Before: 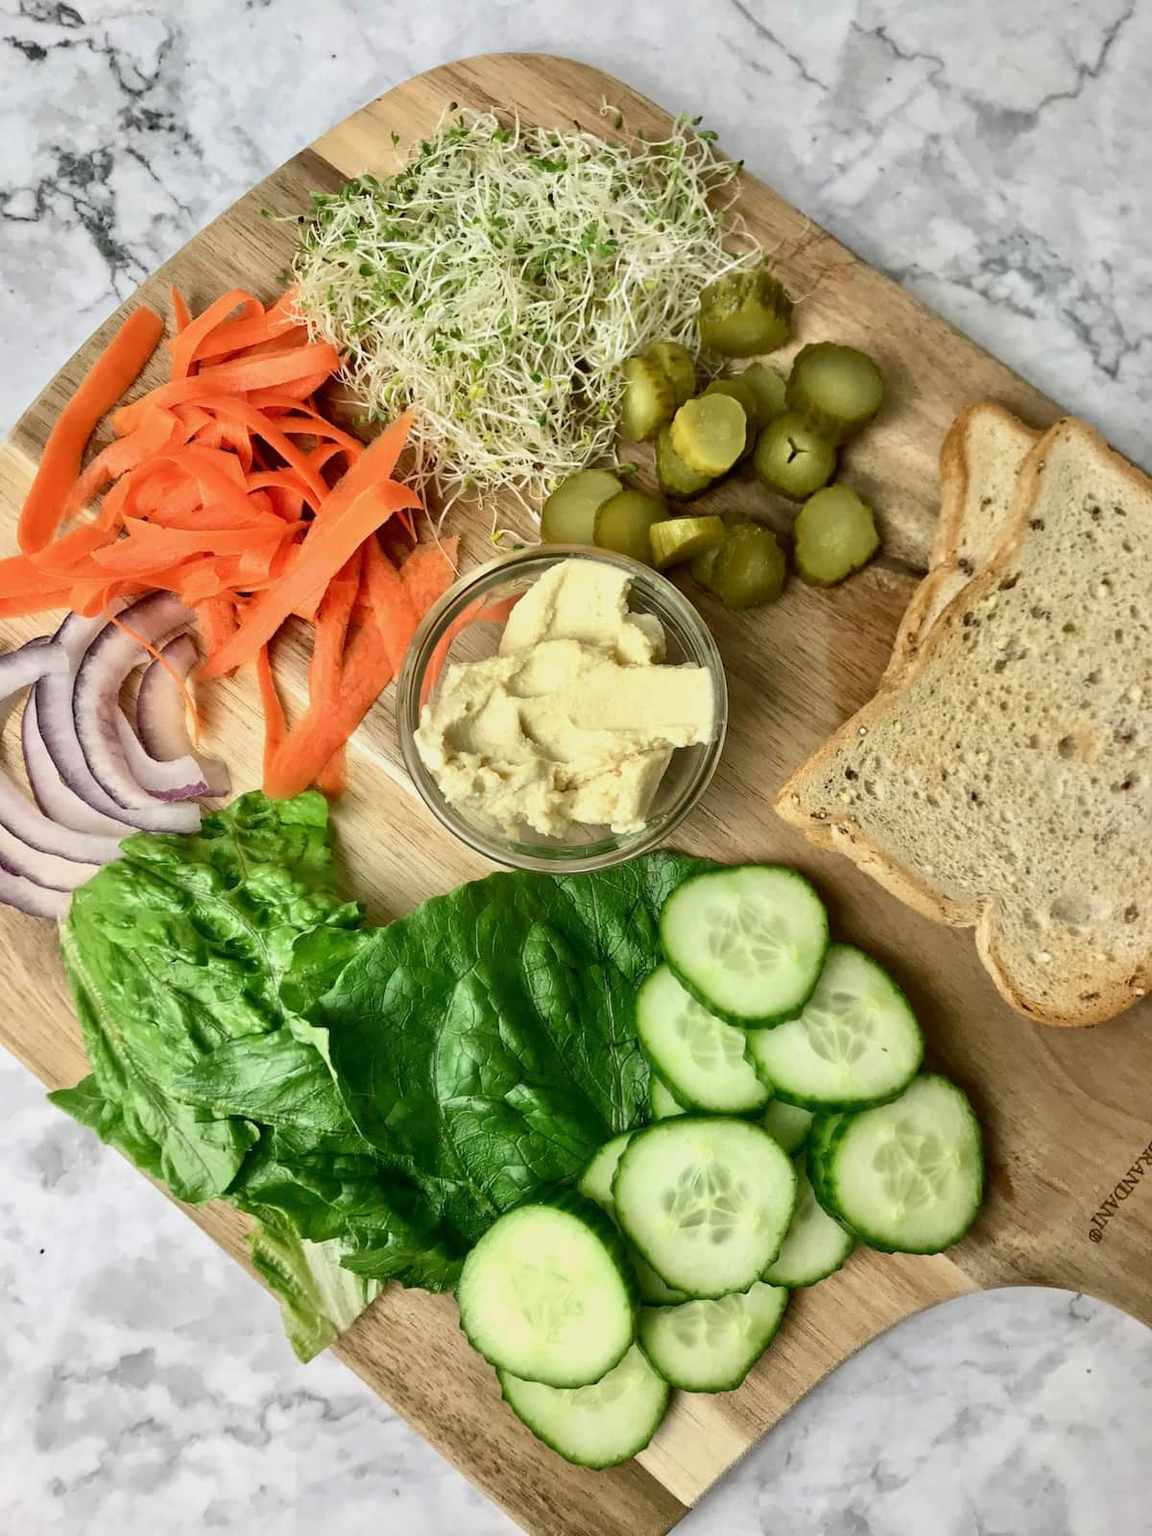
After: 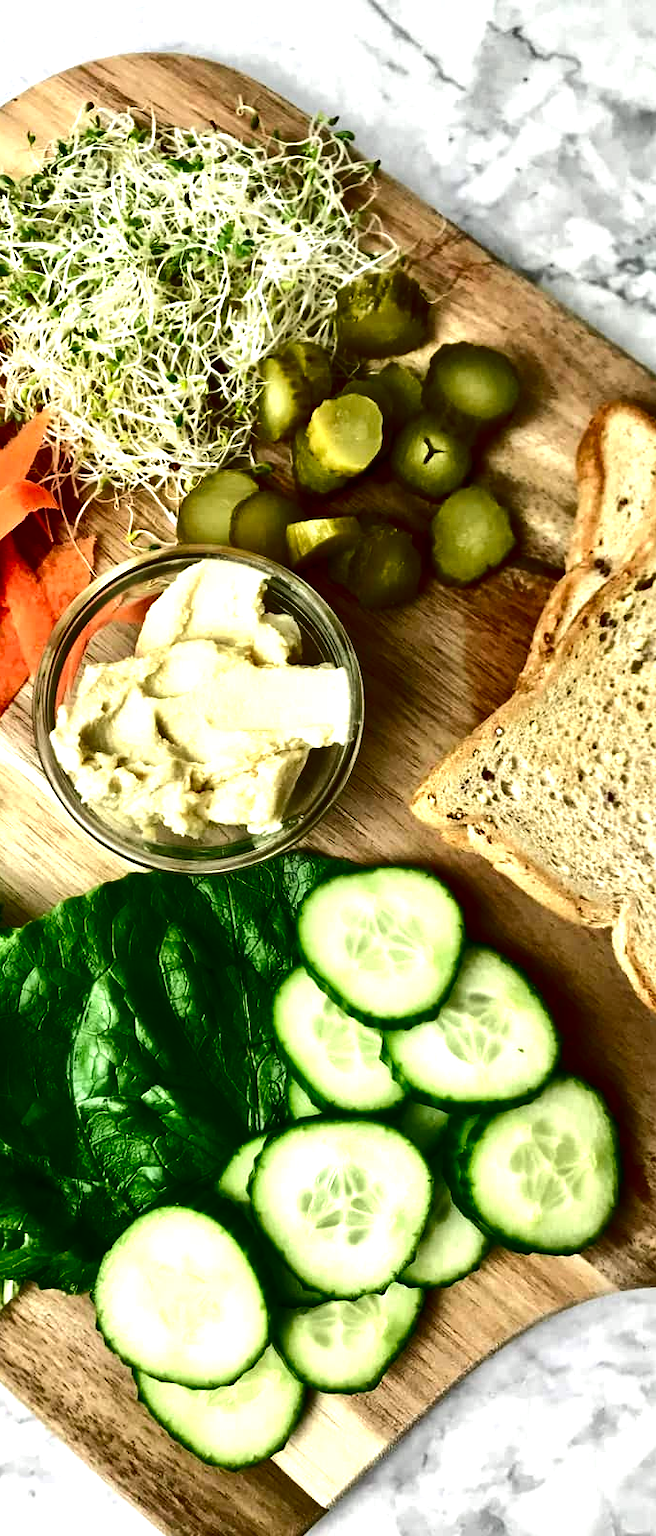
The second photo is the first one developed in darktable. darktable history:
crop: left 31.59%, top 0.014%, right 11.445%
contrast brightness saturation: brightness -0.522
exposure: exposure 0.814 EV, compensate highlight preservation false
tone curve: curves: ch0 [(0, 0.01) (0.037, 0.032) (0.131, 0.108) (0.275, 0.256) (0.483, 0.512) (0.61, 0.665) (0.696, 0.742) (0.792, 0.819) (0.911, 0.925) (0.997, 0.995)]; ch1 [(0, 0) (0.308, 0.29) (0.425, 0.411) (0.492, 0.488) (0.505, 0.503) (0.527, 0.531) (0.568, 0.594) (0.683, 0.702) (0.746, 0.77) (1, 1)]; ch2 [(0, 0) (0.246, 0.233) (0.36, 0.352) (0.415, 0.415) (0.485, 0.487) (0.502, 0.504) (0.525, 0.523) (0.539, 0.553) (0.587, 0.594) (0.636, 0.652) (0.711, 0.729) (0.845, 0.855) (0.998, 0.977)], color space Lab, independent channels, preserve colors none
